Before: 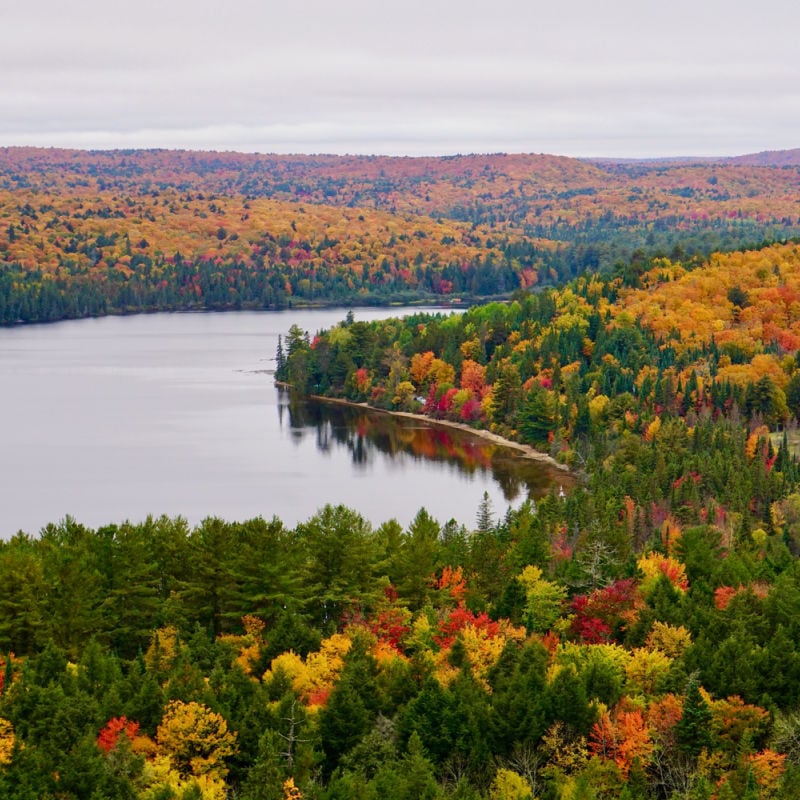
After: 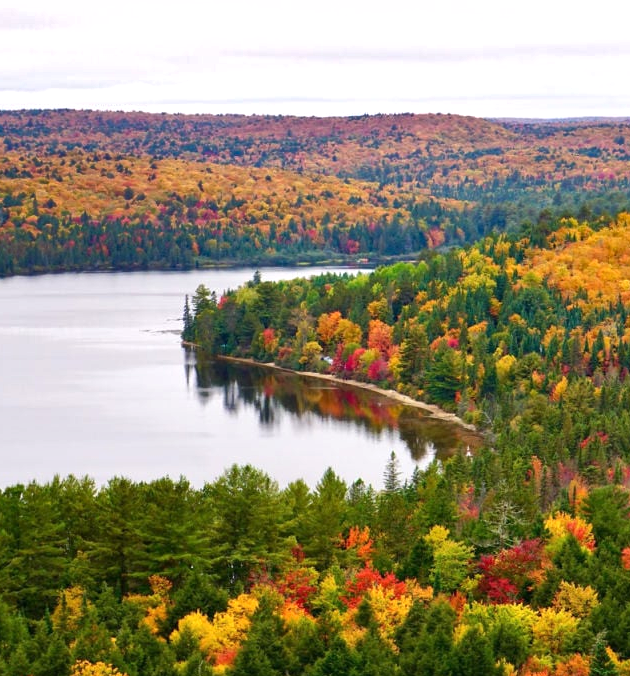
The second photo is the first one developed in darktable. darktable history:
crop: left 11.631%, top 5.069%, right 9.604%, bottom 10.425%
exposure: exposure 0.515 EV, compensate highlight preservation false
shadows and highlights: radius 106.68, shadows 23.84, highlights -59.42, low approximation 0.01, soften with gaussian
